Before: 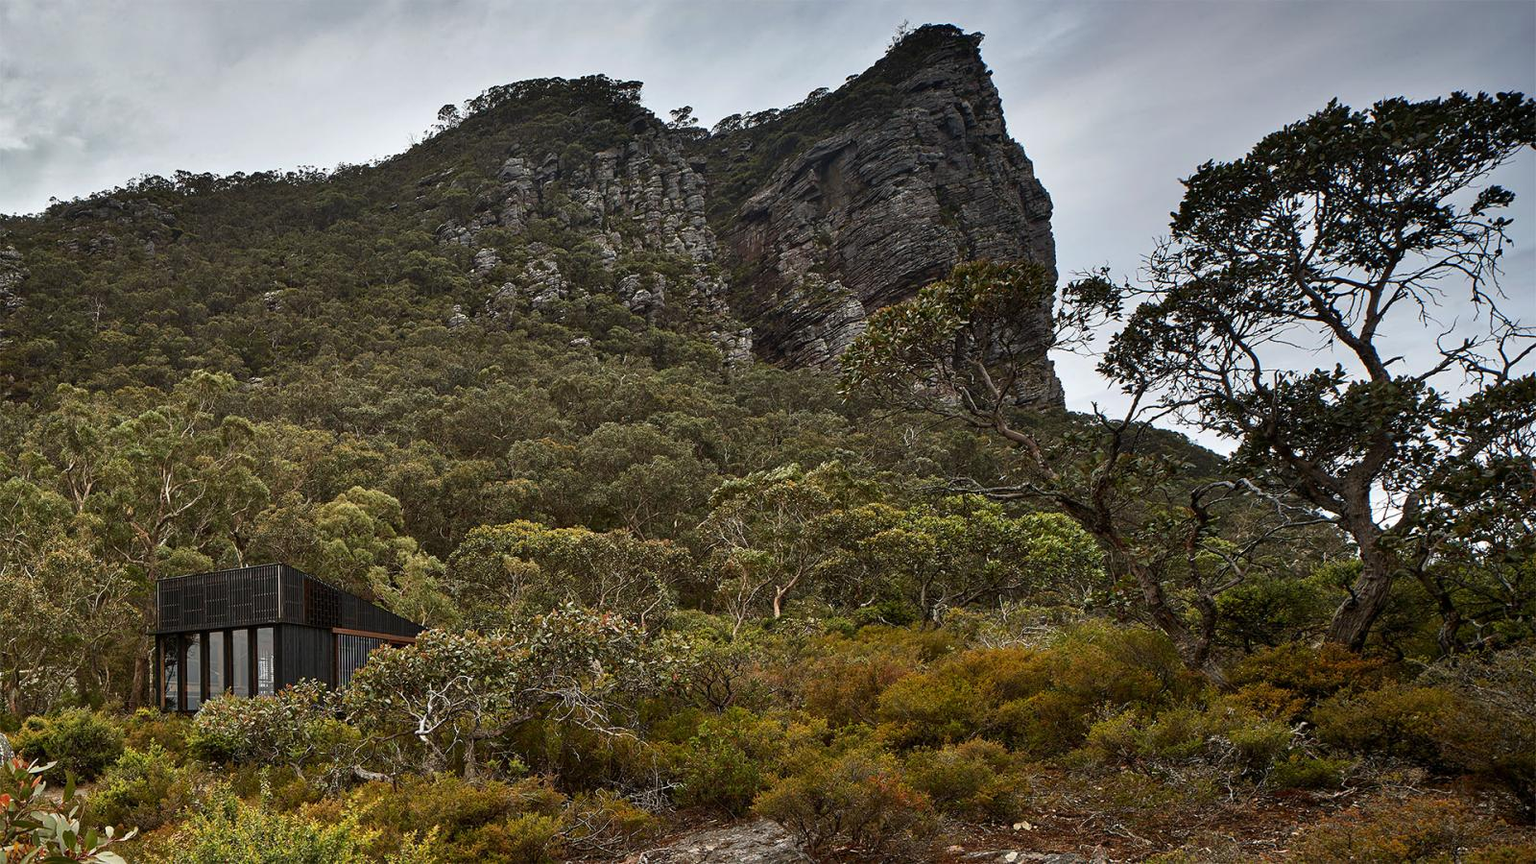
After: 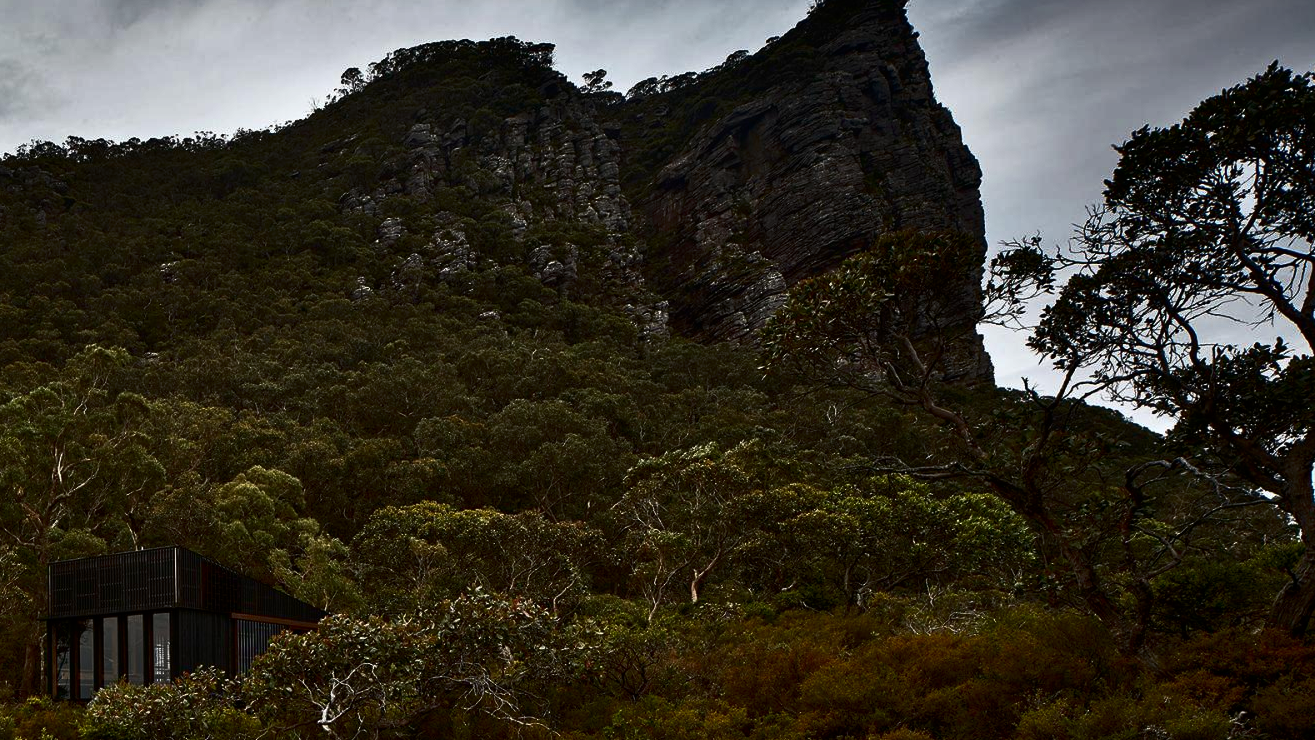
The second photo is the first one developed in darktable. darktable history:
rgb curve: curves: ch0 [(0, 0) (0.415, 0.237) (1, 1)]
contrast brightness saturation: contrast 0.2, brightness -0.11, saturation 0.1
crop and rotate: left 7.196%, top 4.574%, right 10.605%, bottom 13.178%
